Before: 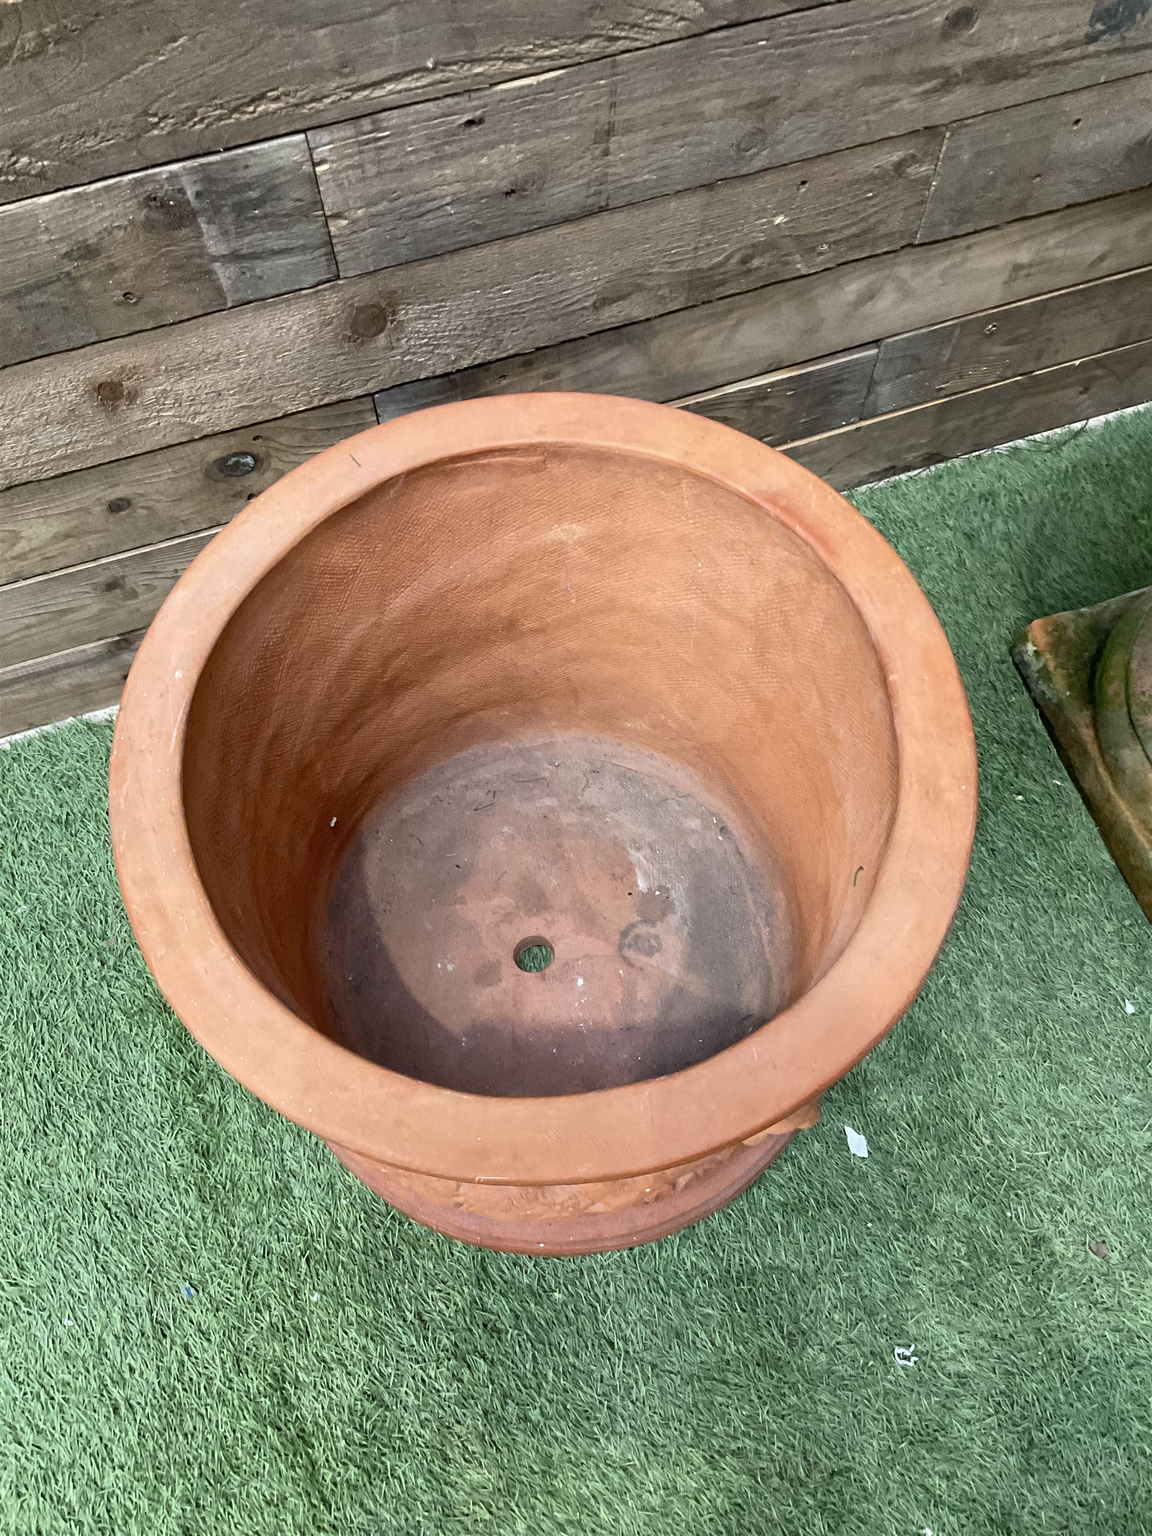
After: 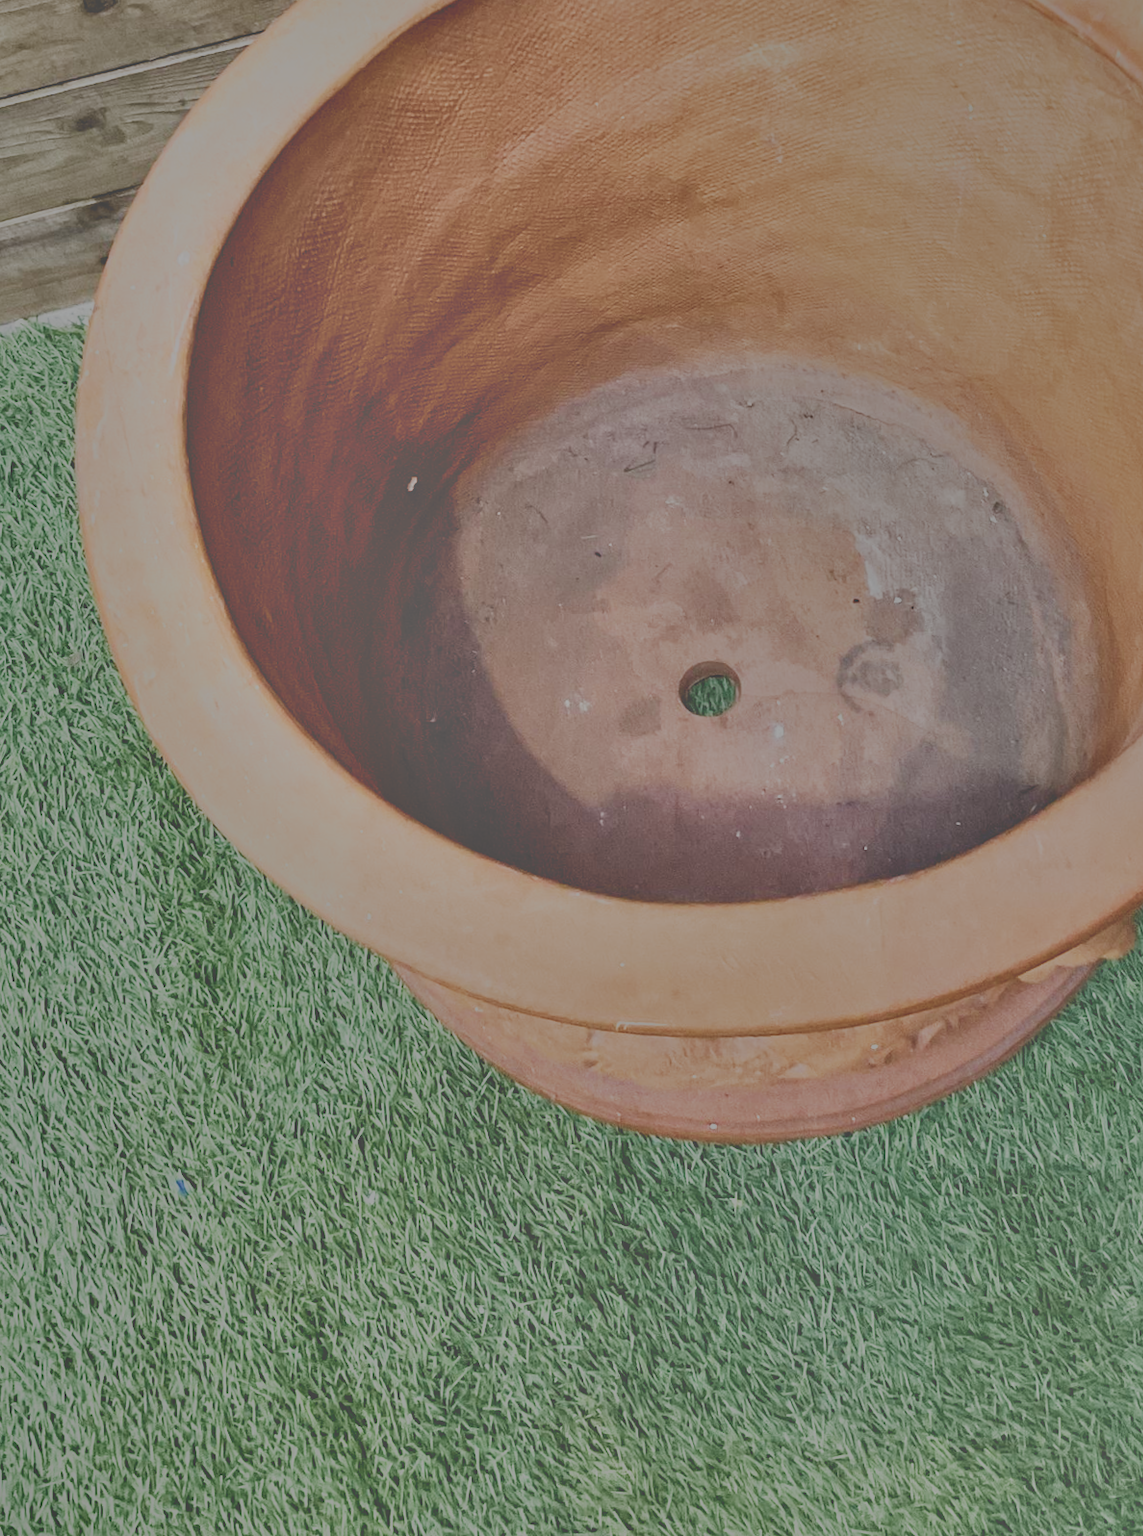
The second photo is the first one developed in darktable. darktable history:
tone curve: curves: ch0 [(0, 0) (0.003, 0.43) (0.011, 0.433) (0.025, 0.434) (0.044, 0.436) (0.069, 0.439) (0.1, 0.442) (0.136, 0.446) (0.177, 0.449) (0.224, 0.454) (0.277, 0.462) (0.335, 0.488) (0.399, 0.524) (0.468, 0.566) (0.543, 0.615) (0.623, 0.666) (0.709, 0.718) (0.801, 0.761) (0.898, 0.801) (1, 1)], preserve colors none
velvia: strength 44.45%
local contrast: on, module defaults
contrast brightness saturation: brightness 0.122
crop and rotate: angle -1.08°, left 3.95%, top 31.814%, right 28.367%
filmic rgb: black relative exposure -7.65 EV, white relative exposure 4.56 EV, hardness 3.61, preserve chrominance no, color science v4 (2020), contrast in shadows soft
shadows and highlights: shadows 79.44, white point adjustment -9.25, highlights -61.46, soften with gaussian
